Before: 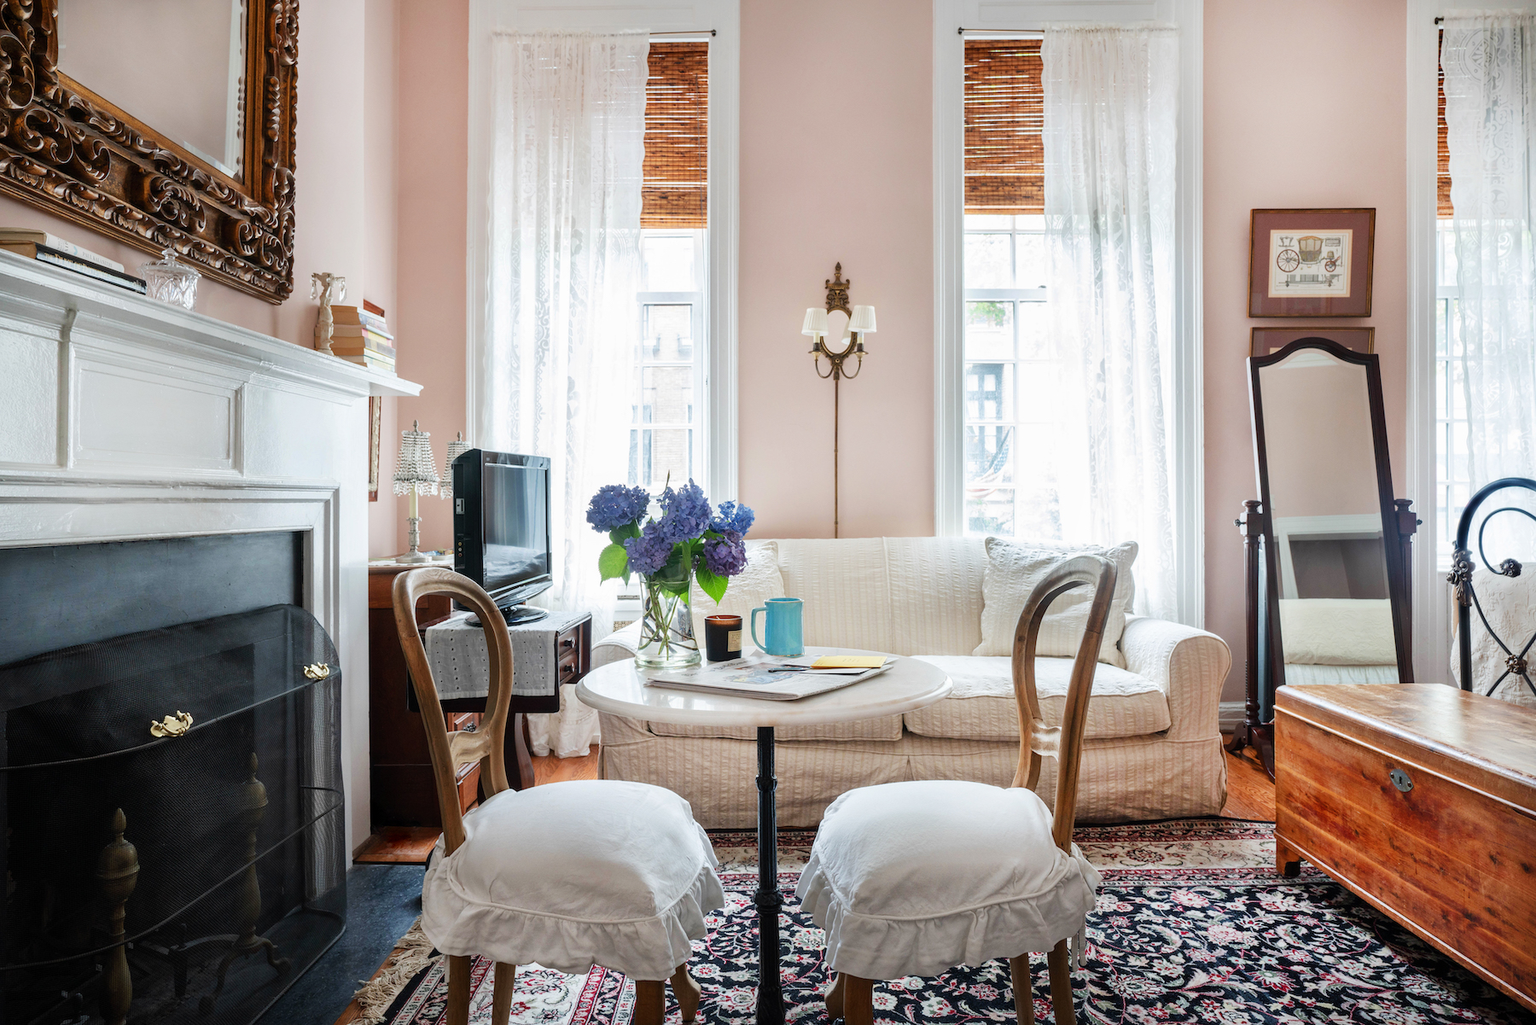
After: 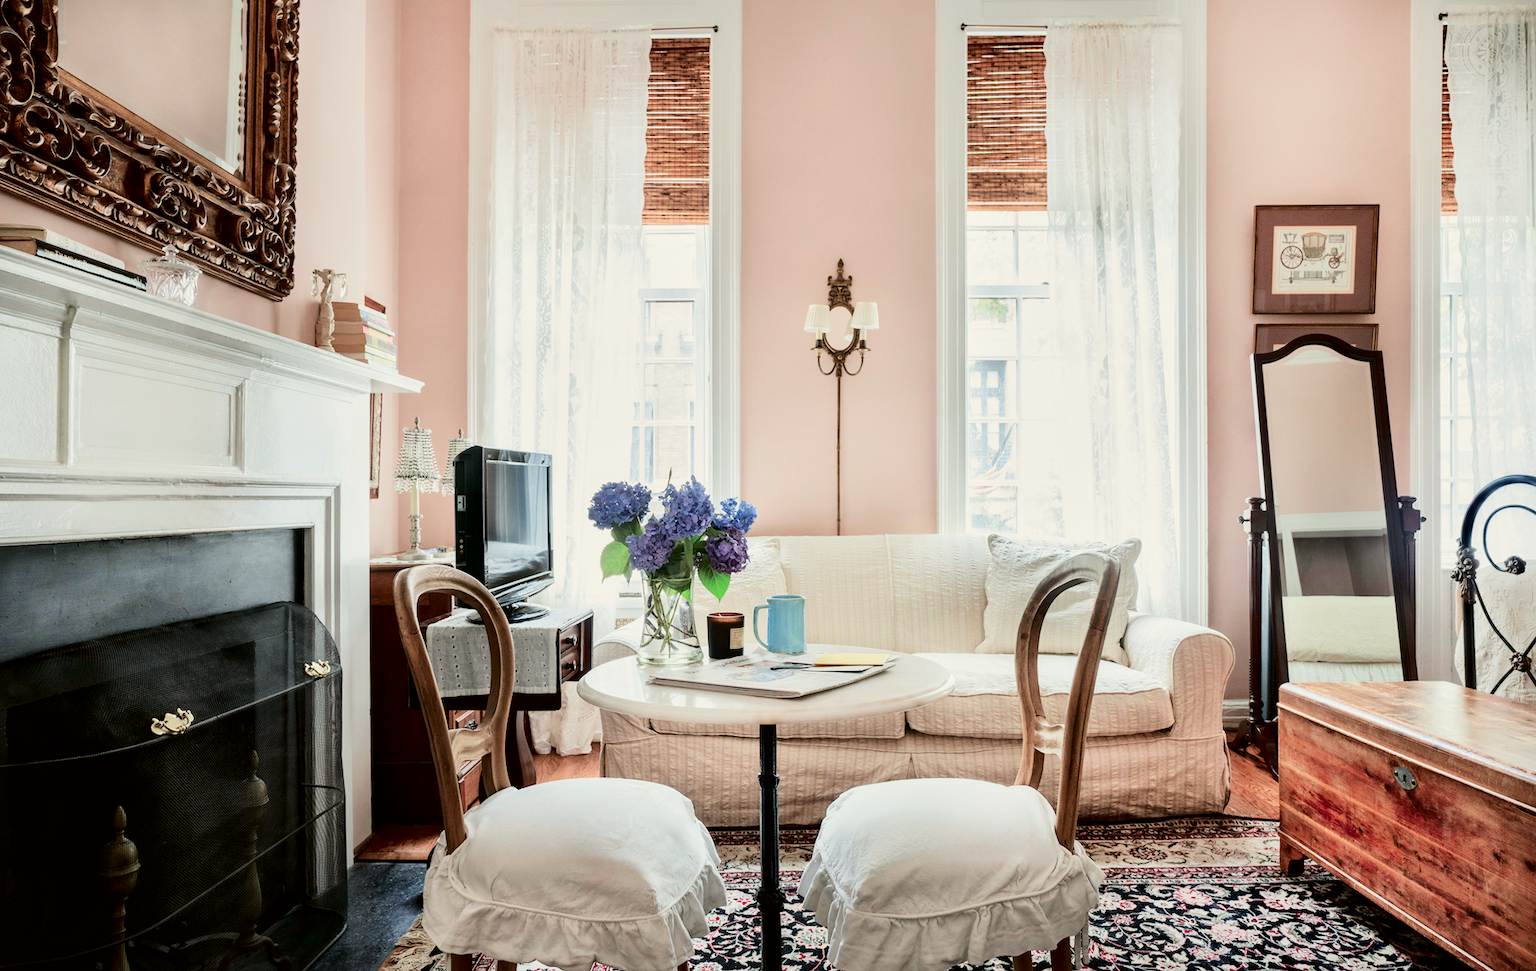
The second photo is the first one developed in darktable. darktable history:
local contrast: mode bilateral grid, contrast 20, coarseness 50, detail 130%, midtone range 0.2
tone curve: curves: ch0 [(0, 0) (0.049, 0.01) (0.154, 0.081) (0.491, 0.56) (0.739, 0.794) (0.992, 0.937)]; ch1 [(0, 0) (0.172, 0.123) (0.317, 0.272) (0.401, 0.422) (0.499, 0.497) (0.531, 0.54) (0.615, 0.603) (0.741, 0.783) (1, 1)]; ch2 [(0, 0) (0.411, 0.424) (0.462, 0.483) (0.544, 0.56) (0.686, 0.638) (1, 1)], color space Lab, independent channels, preserve colors none
crop: top 0.448%, right 0.264%, bottom 5.045%
